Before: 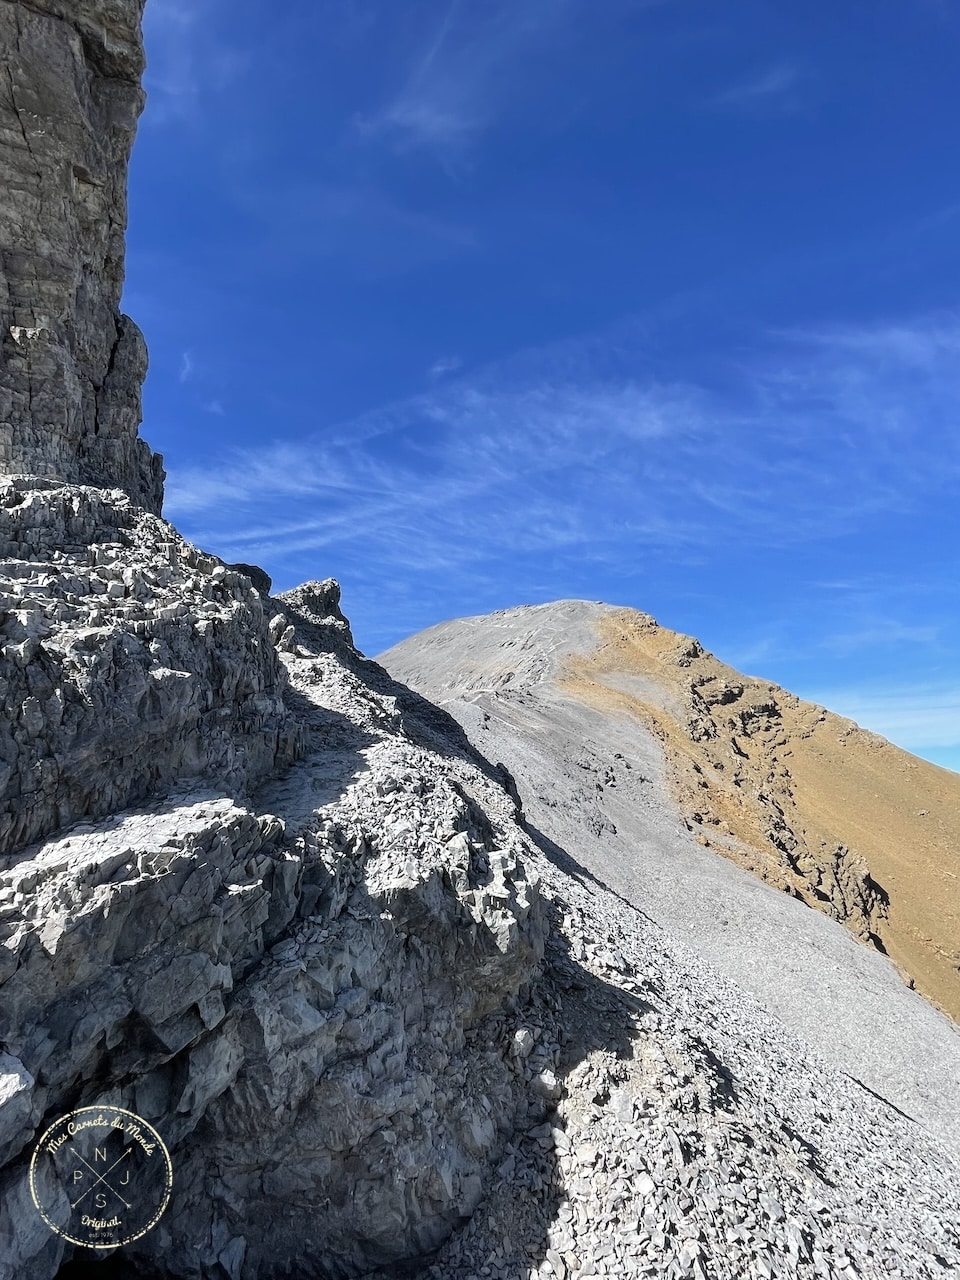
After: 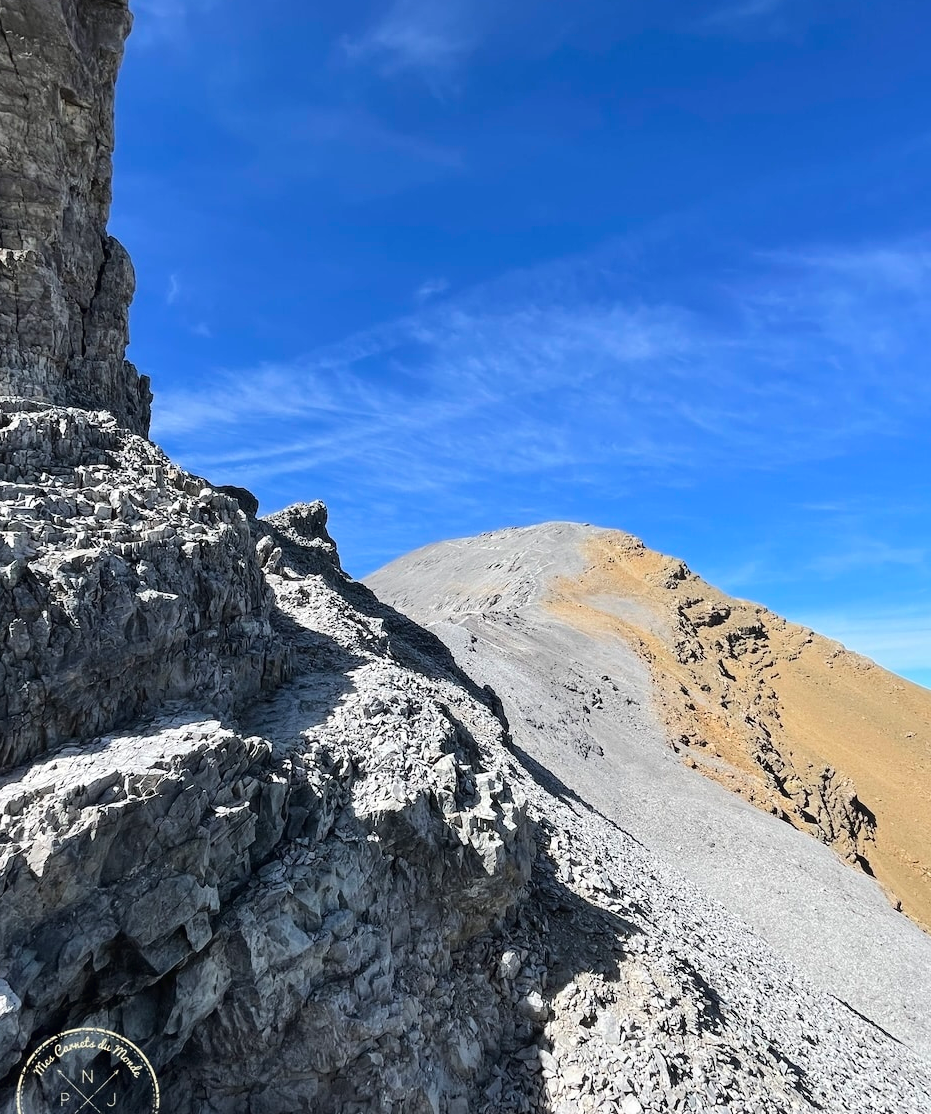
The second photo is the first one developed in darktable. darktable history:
crop: left 1.423%, top 6.153%, right 1.504%, bottom 6.744%
tone curve: curves: ch0 [(0, 0.01) (0.037, 0.032) (0.131, 0.108) (0.275, 0.256) (0.483, 0.512) (0.61, 0.665) (0.696, 0.742) (0.792, 0.819) (0.911, 0.925) (0.997, 0.995)]; ch1 [(0, 0) (0.308, 0.29) (0.425, 0.411) (0.492, 0.488) (0.507, 0.503) (0.53, 0.532) (0.573, 0.586) (0.683, 0.702) (0.746, 0.77) (1, 1)]; ch2 [(0, 0) (0.246, 0.233) (0.36, 0.352) (0.415, 0.415) (0.485, 0.487) (0.502, 0.504) (0.525, 0.518) (0.539, 0.539) (0.587, 0.594) (0.636, 0.652) (0.711, 0.729) (0.845, 0.855) (0.998, 0.977)]
tone equalizer: on, module defaults
